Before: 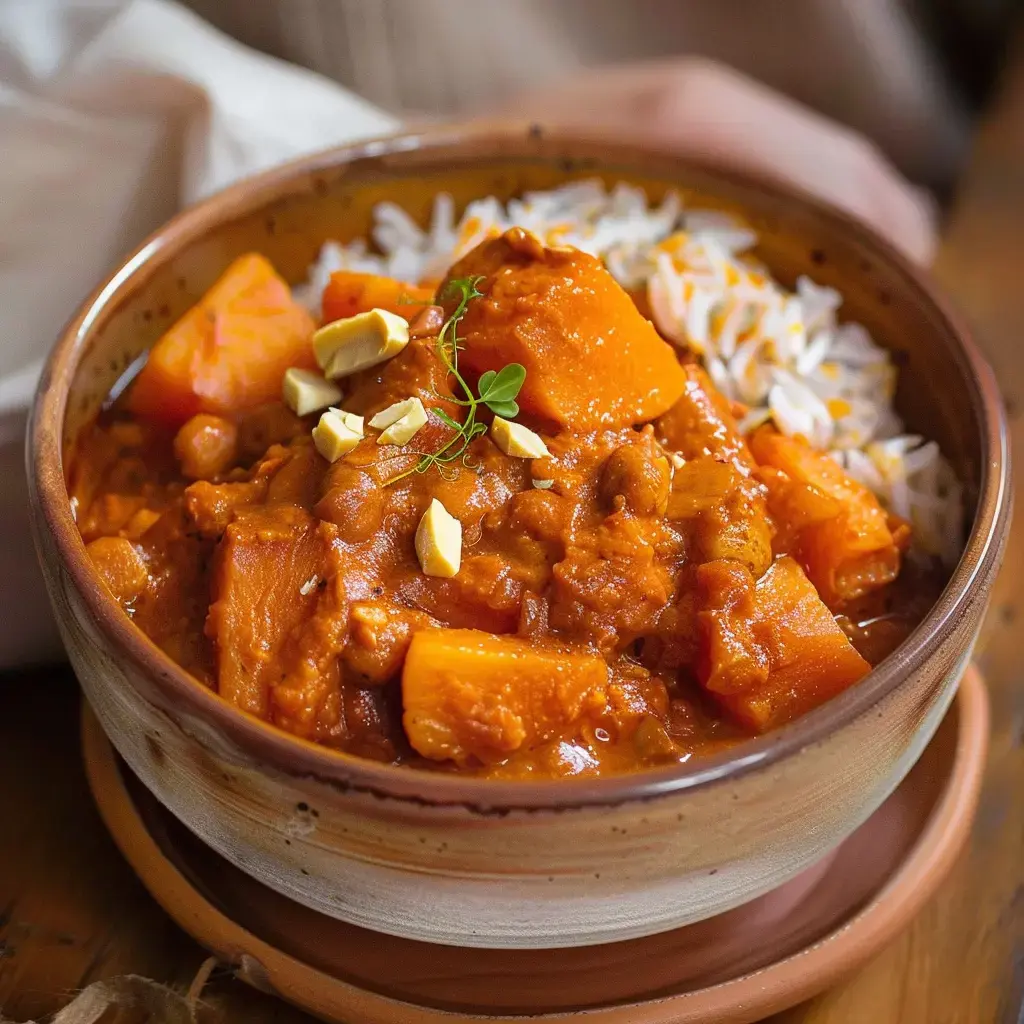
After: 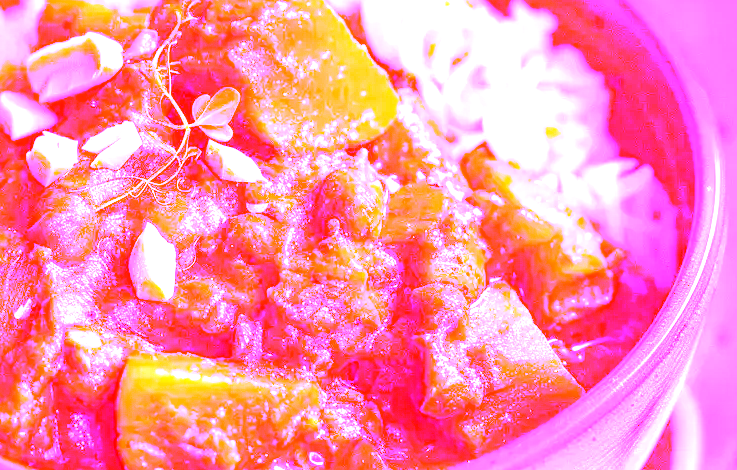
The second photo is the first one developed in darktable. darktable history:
crop and rotate: left 27.938%, top 27.046%, bottom 27.046%
white balance: red 8, blue 8
exposure: black level correction 0, exposure 1.2 EV, compensate highlight preservation false
